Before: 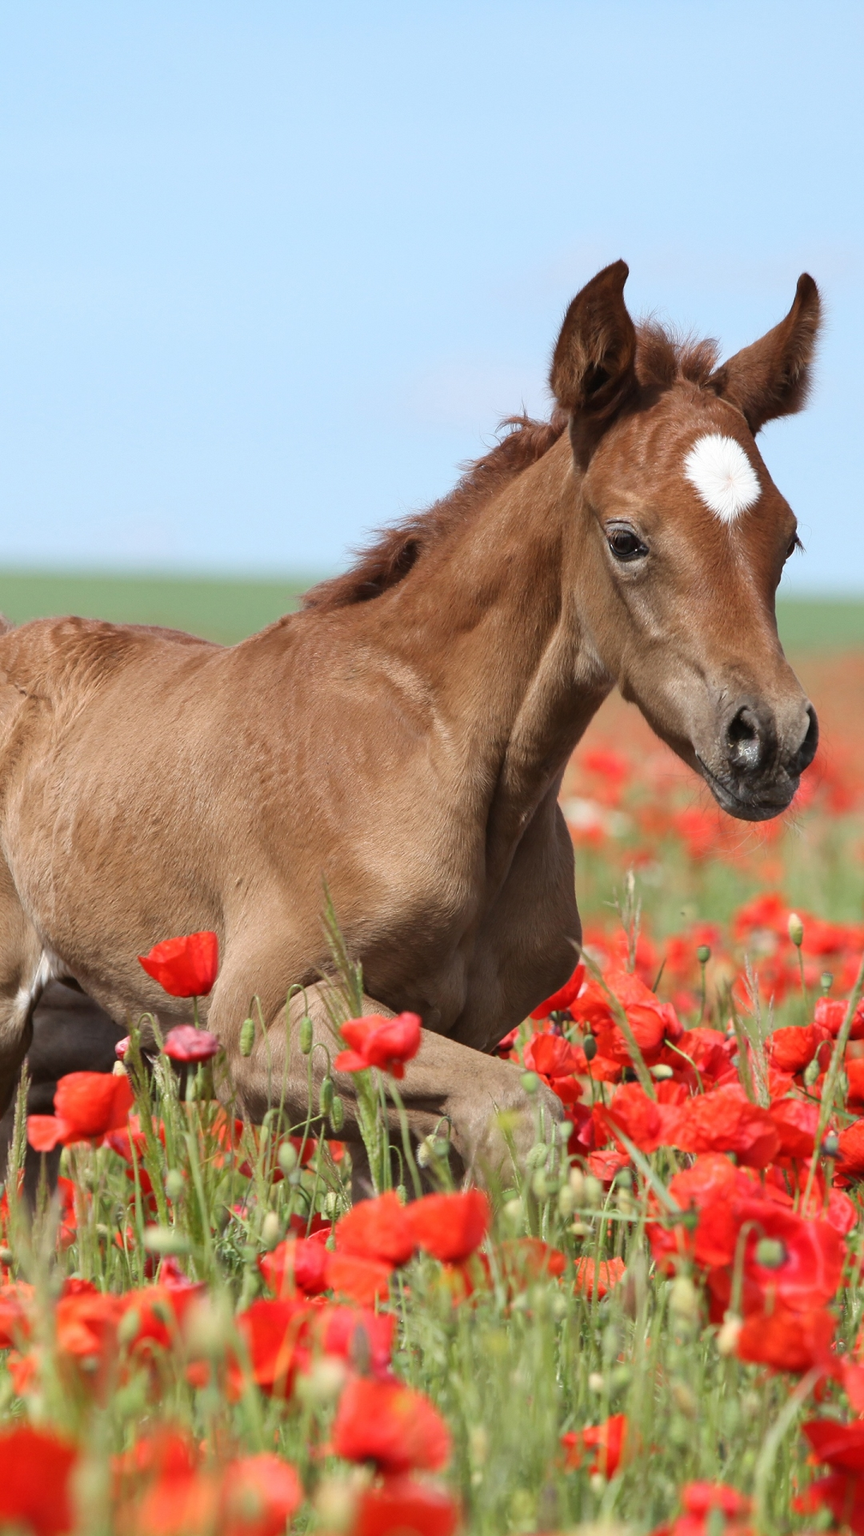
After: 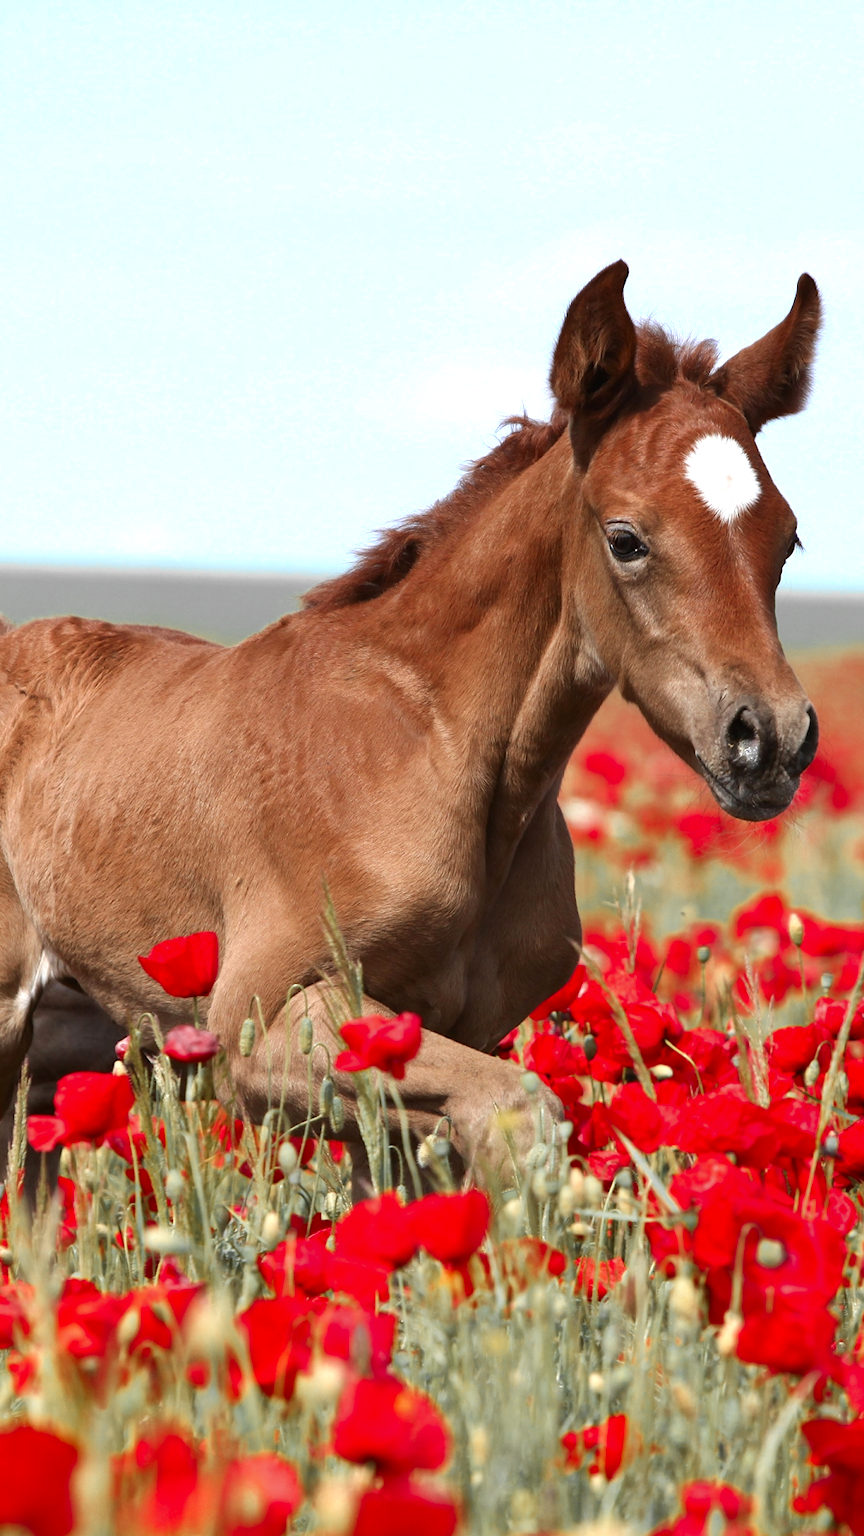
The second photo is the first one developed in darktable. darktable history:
tone equalizer: -8 EV -0.417 EV, -7 EV -0.389 EV, -6 EV -0.333 EV, -5 EV -0.222 EV, -3 EV 0.222 EV, -2 EV 0.333 EV, -1 EV 0.389 EV, +0 EV 0.417 EV, edges refinement/feathering 500, mask exposure compensation -1.57 EV, preserve details no
color zones: curves: ch0 [(0, 0.363) (0.128, 0.373) (0.25, 0.5) (0.402, 0.407) (0.521, 0.525) (0.63, 0.559) (0.729, 0.662) (0.867, 0.471)]; ch1 [(0, 0.515) (0.136, 0.618) (0.25, 0.5) (0.378, 0) (0.516, 0) (0.622, 0.593) (0.737, 0.819) (0.87, 0.593)]; ch2 [(0, 0.529) (0.128, 0.471) (0.282, 0.451) (0.386, 0.662) (0.516, 0.525) (0.633, 0.554) (0.75, 0.62) (0.875, 0.441)]
